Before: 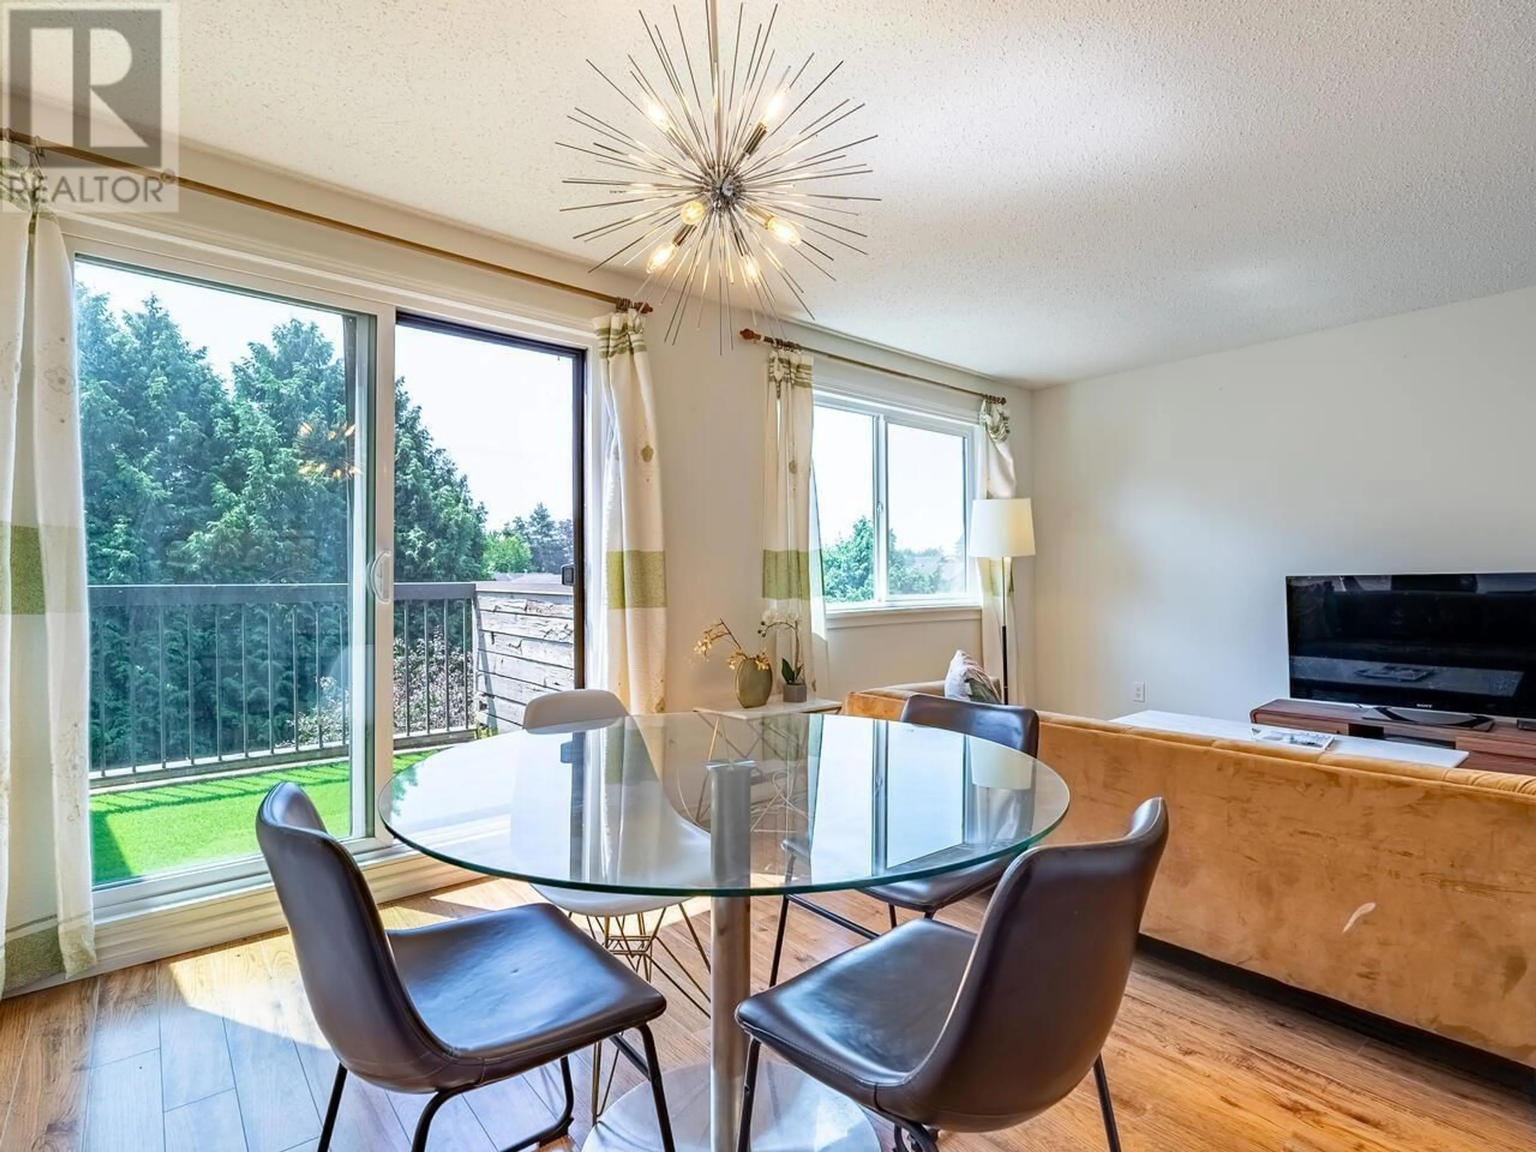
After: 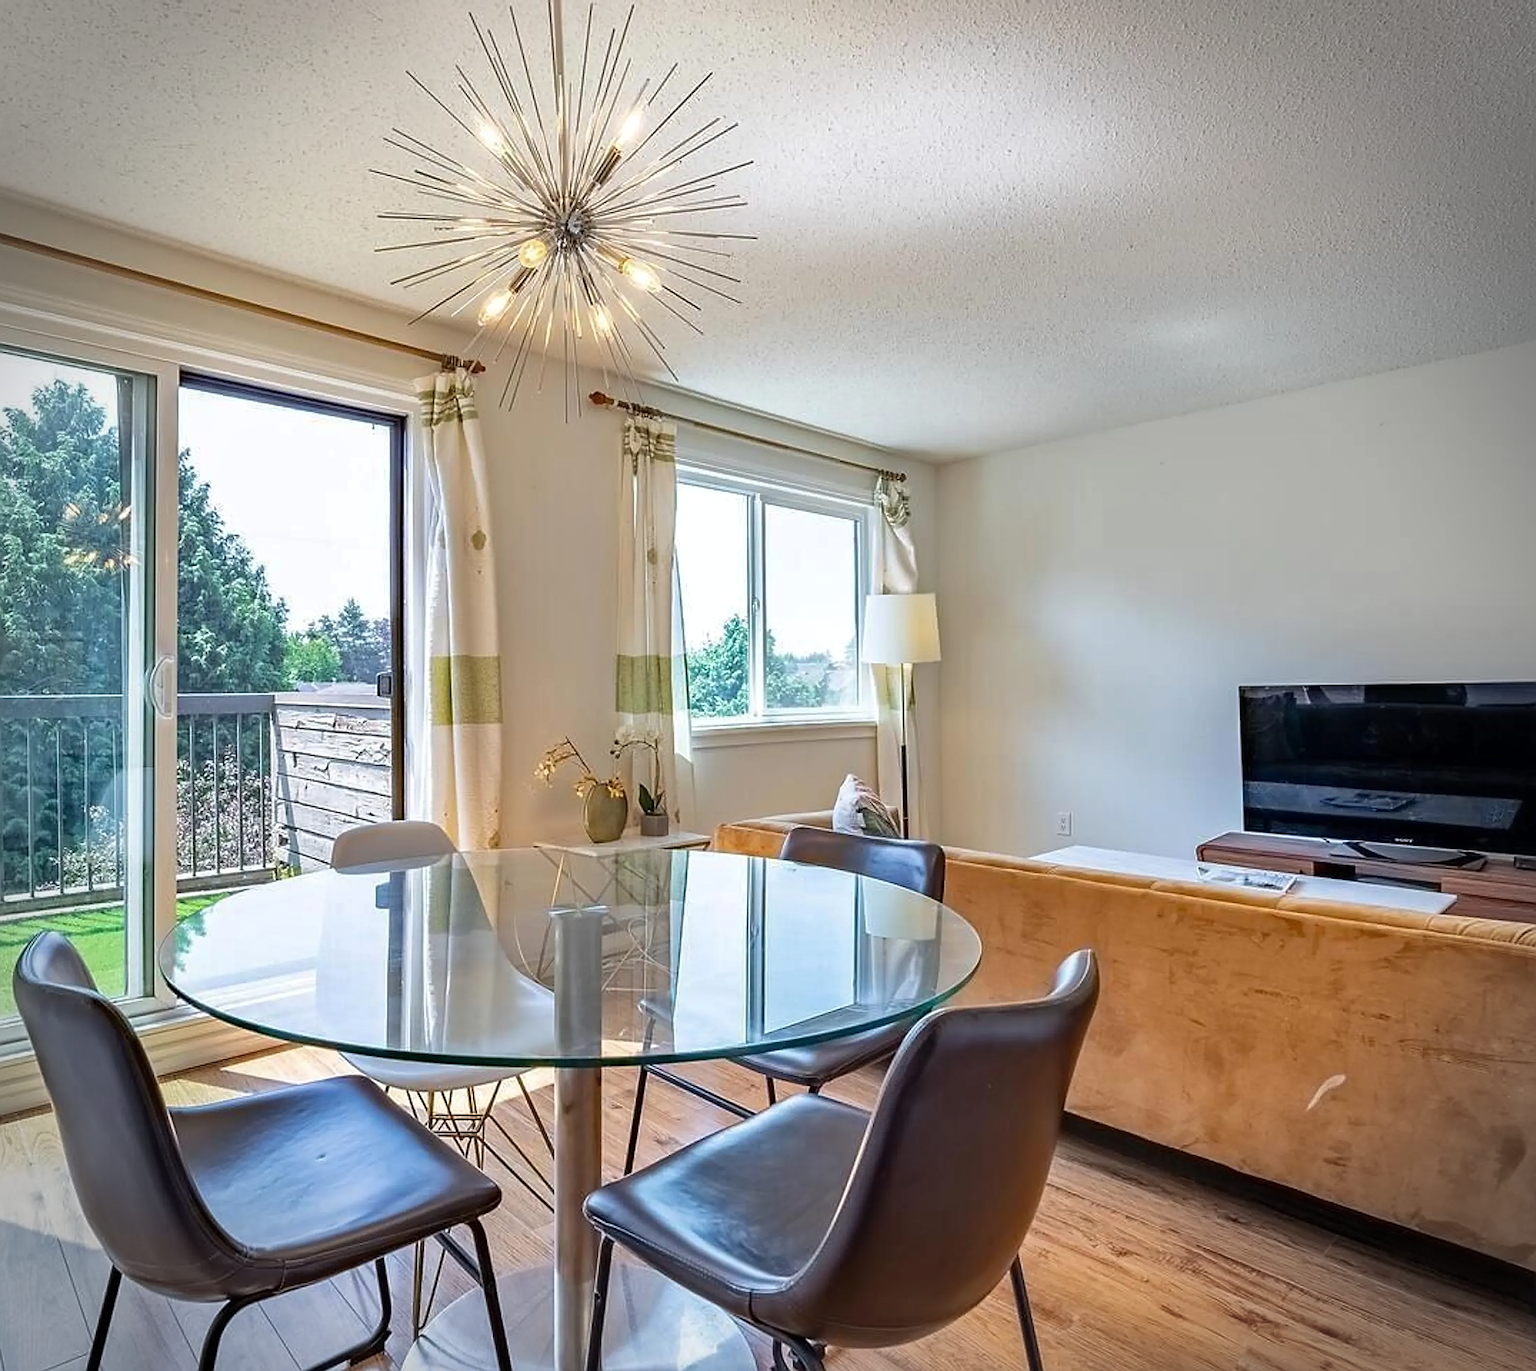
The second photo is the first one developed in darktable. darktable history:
vignetting: width/height ratio 1.093, dithering 16-bit output
crop: left 15.967%
sharpen: radius 1.636, amount 1.285
shadows and highlights: shadows 8.31, white point adjustment 0.89, highlights -39.69
